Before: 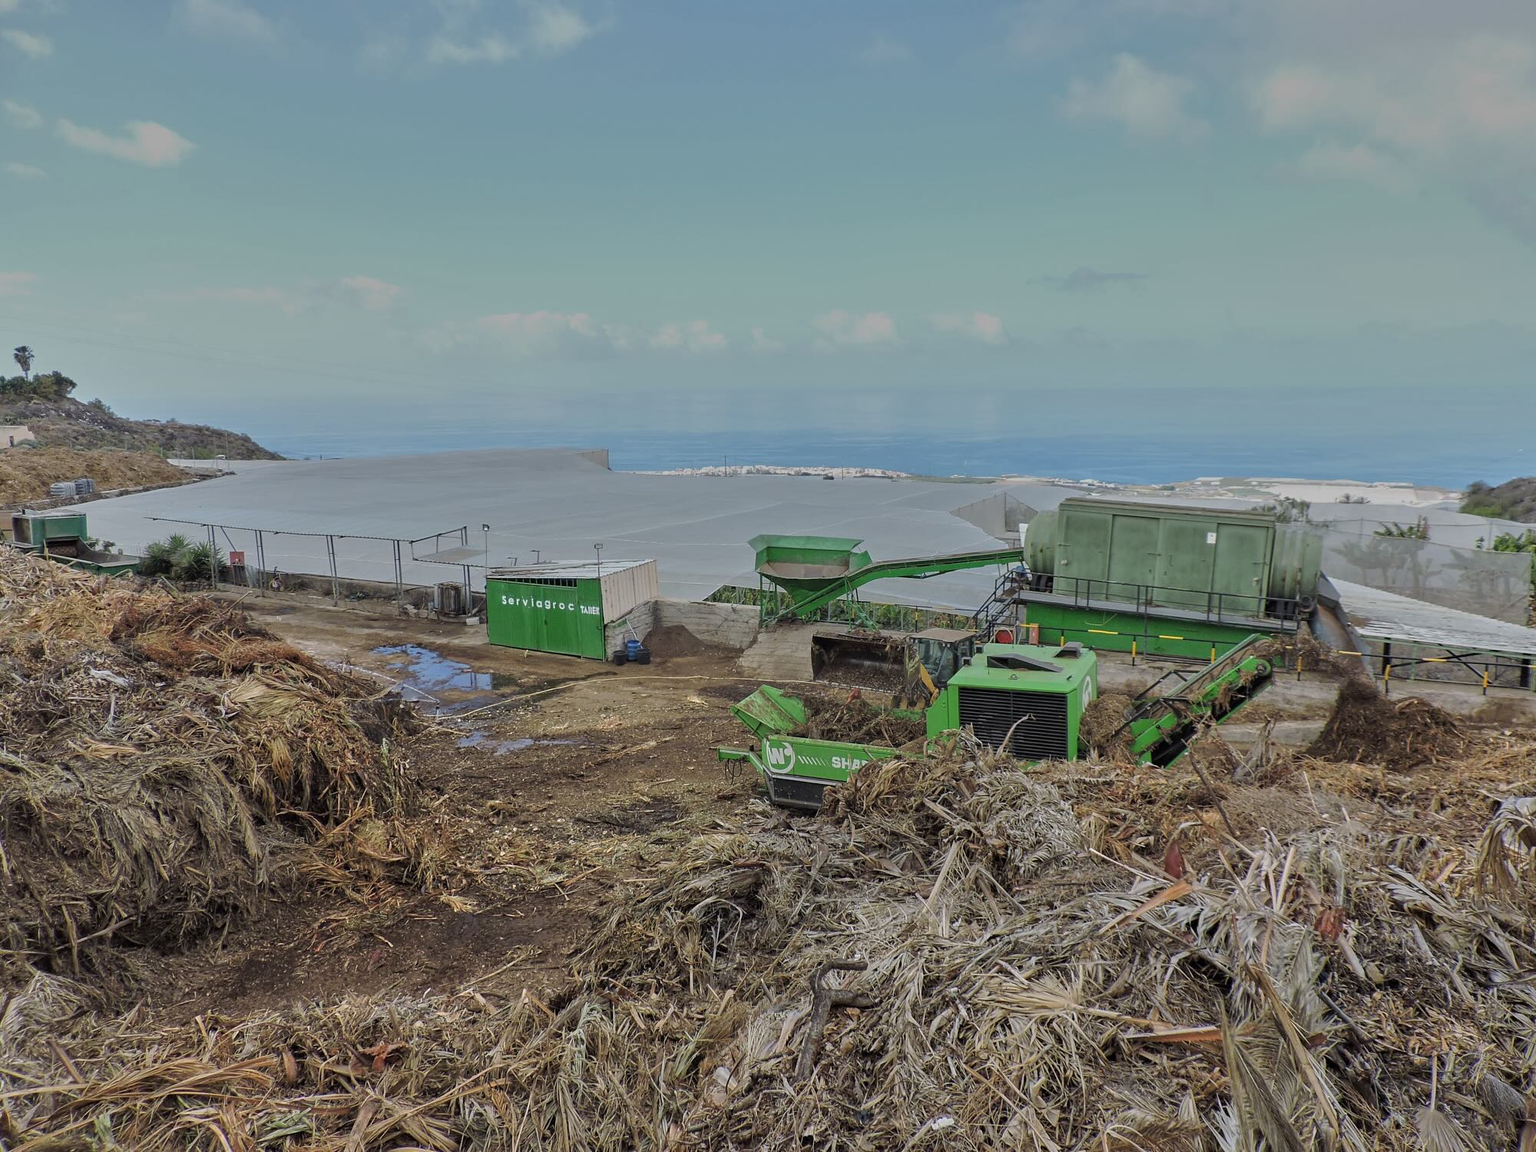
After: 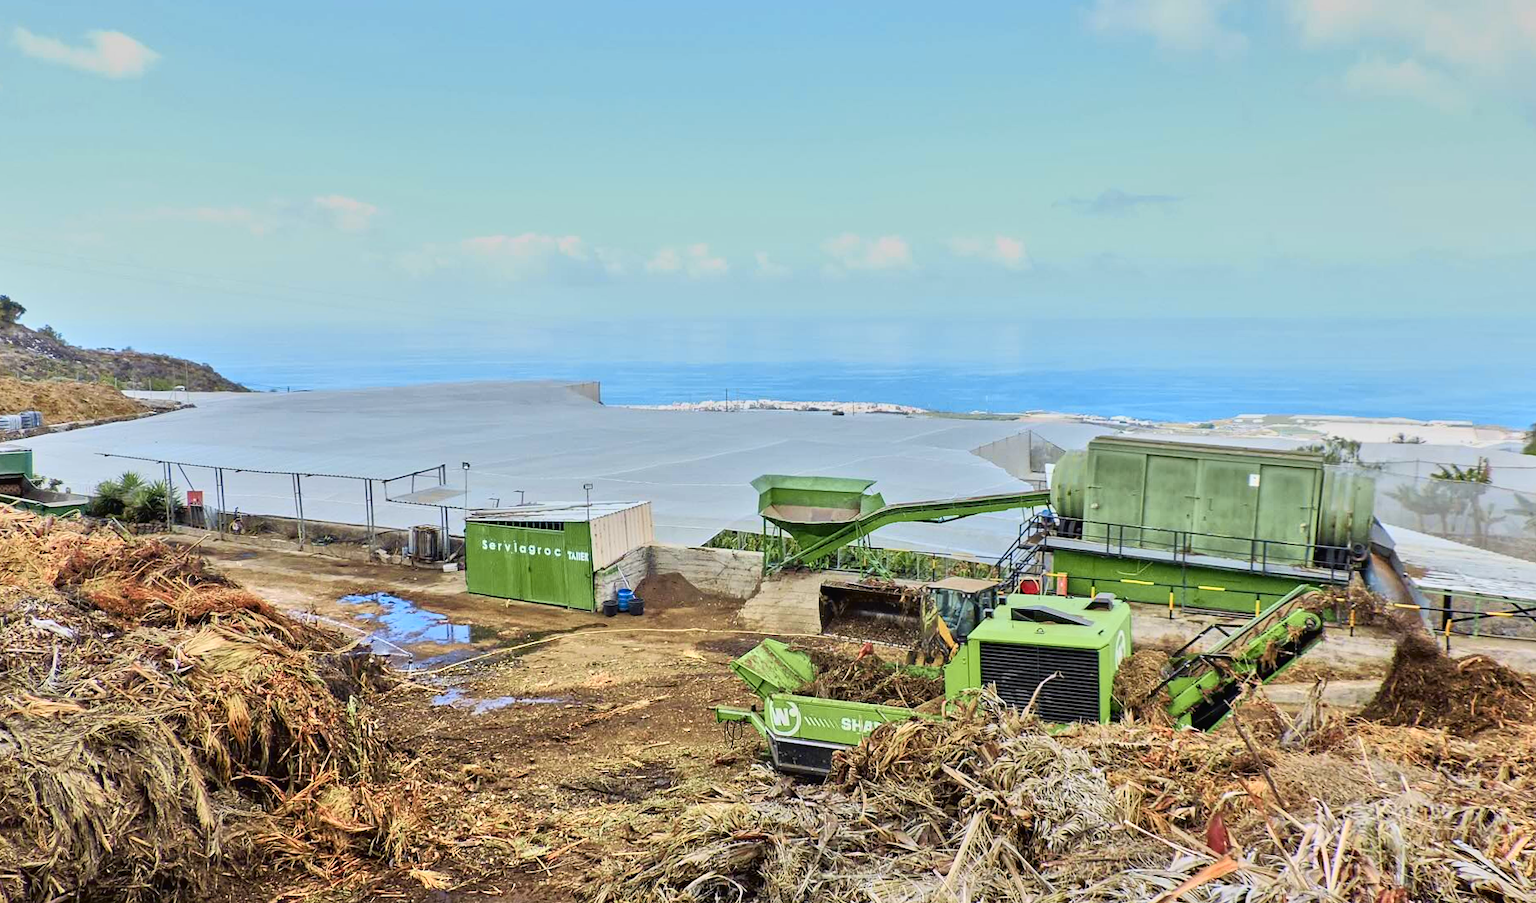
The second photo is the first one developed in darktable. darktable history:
tone curve: curves: ch0 [(0, 0.013) (0.074, 0.044) (0.251, 0.234) (0.472, 0.511) (0.63, 0.752) (0.746, 0.866) (0.899, 0.956) (1, 1)]; ch1 [(0, 0) (0.08, 0.08) (0.347, 0.394) (0.455, 0.441) (0.5, 0.5) (0.517, 0.53) (0.563, 0.611) (0.617, 0.682) (0.756, 0.788) (0.92, 0.92) (1, 1)]; ch2 [(0, 0) (0.096, 0.056) (0.304, 0.204) (0.5, 0.5) (0.539, 0.575) (0.597, 0.644) (0.92, 0.92) (1, 1)], color space Lab, independent channels, preserve colors none
tone equalizer: -8 EV 0.001 EV, -7 EV -0.004 EV, -6 EV 0.009 EV, -5 EV 0.032 EV, -4 EV 0.276 EV, -3 EV 0.644 EV, -2 EV 0.584 EV, -1 EV 0.187 EV, +0 EV 0.024 EV
crop: left 2.737%, top 7.287%, right 3.421%, bottom 20.179%
rotate and perspective: rotation 0.226°, lens shift (vertical) -0.042, crop left 0.023, crop right 0.982, crop top 0.006, crop bottom 0.994
